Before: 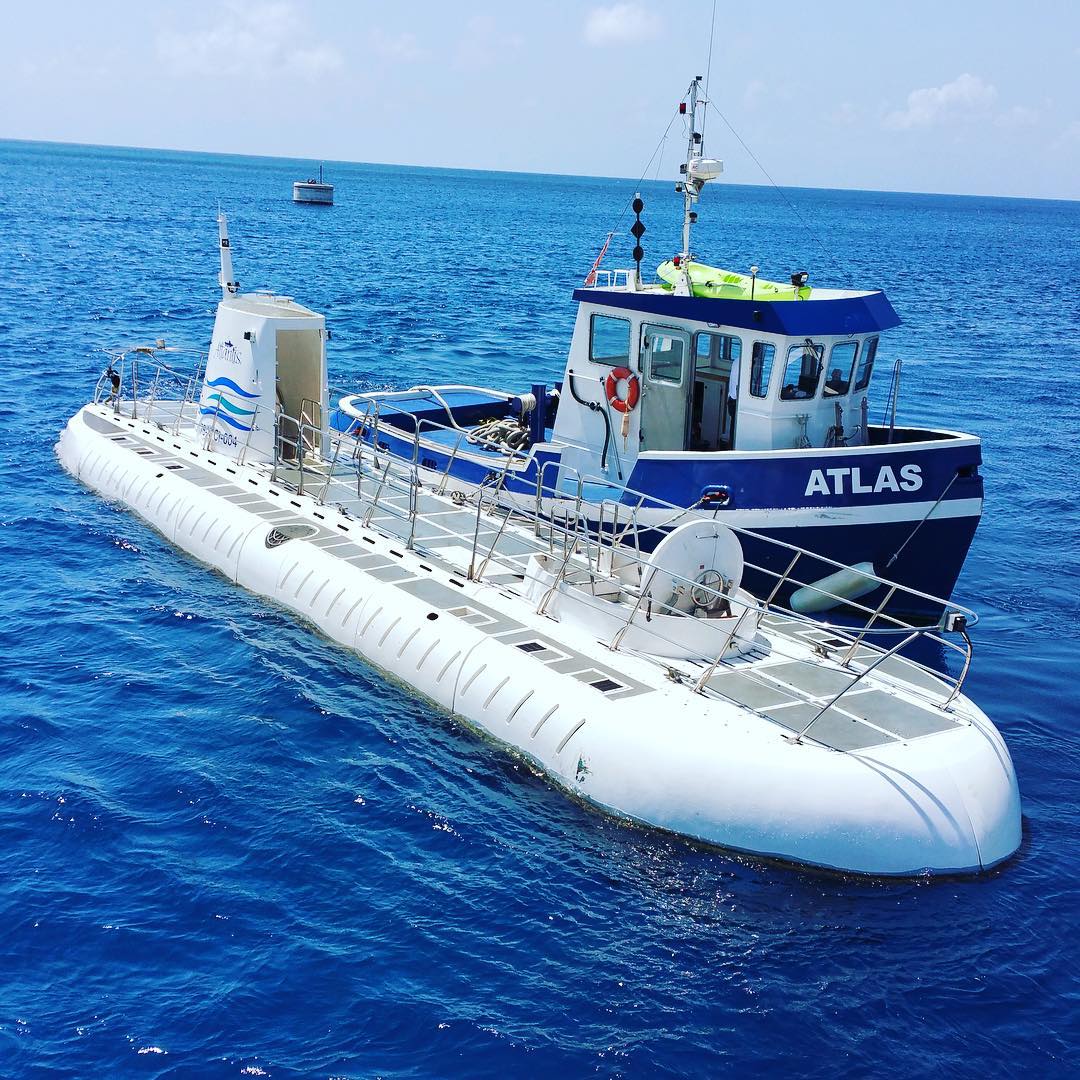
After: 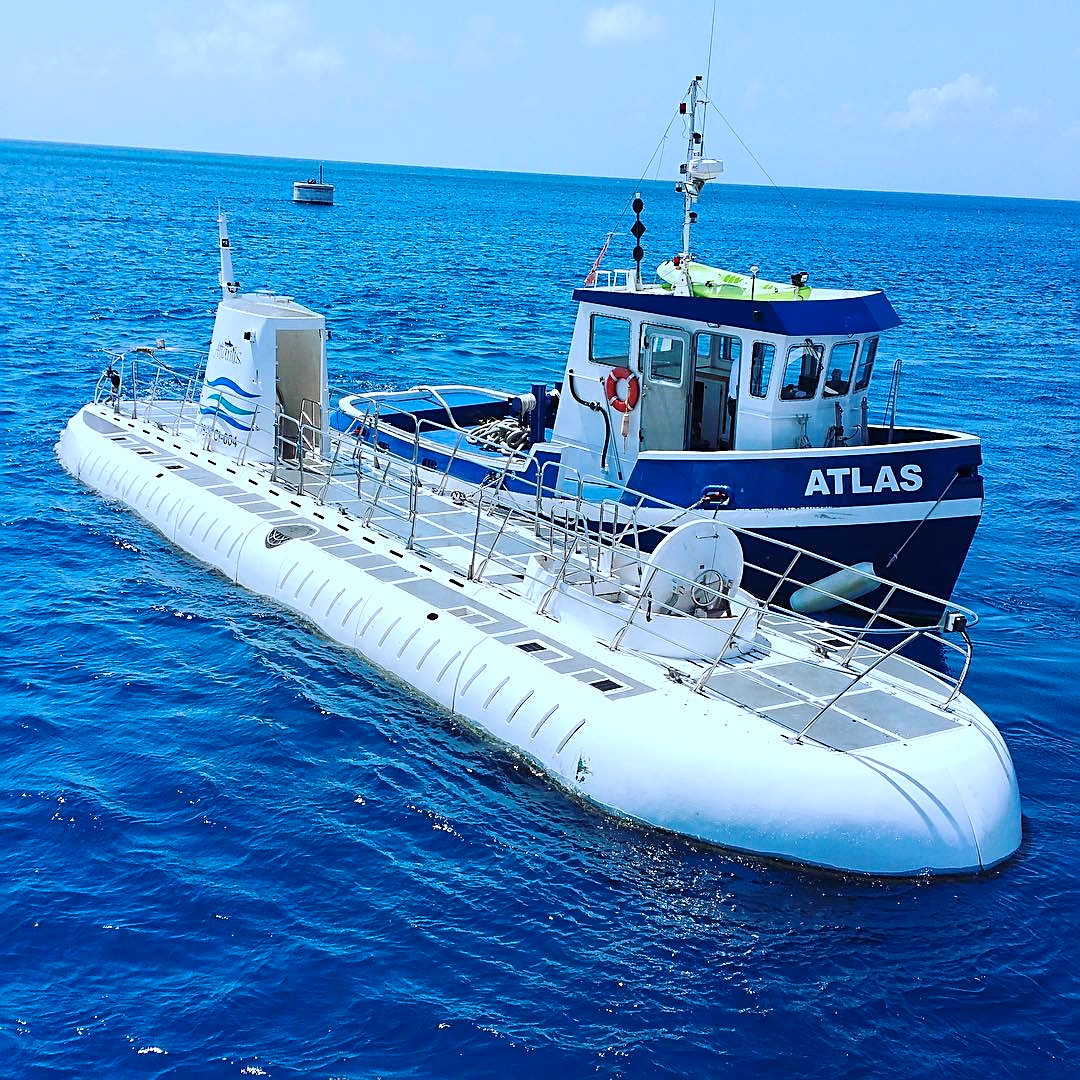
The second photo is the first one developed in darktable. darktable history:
sharpen: on, module defaults
color correction: highlights a* -2.24, highlights b* -18.1
